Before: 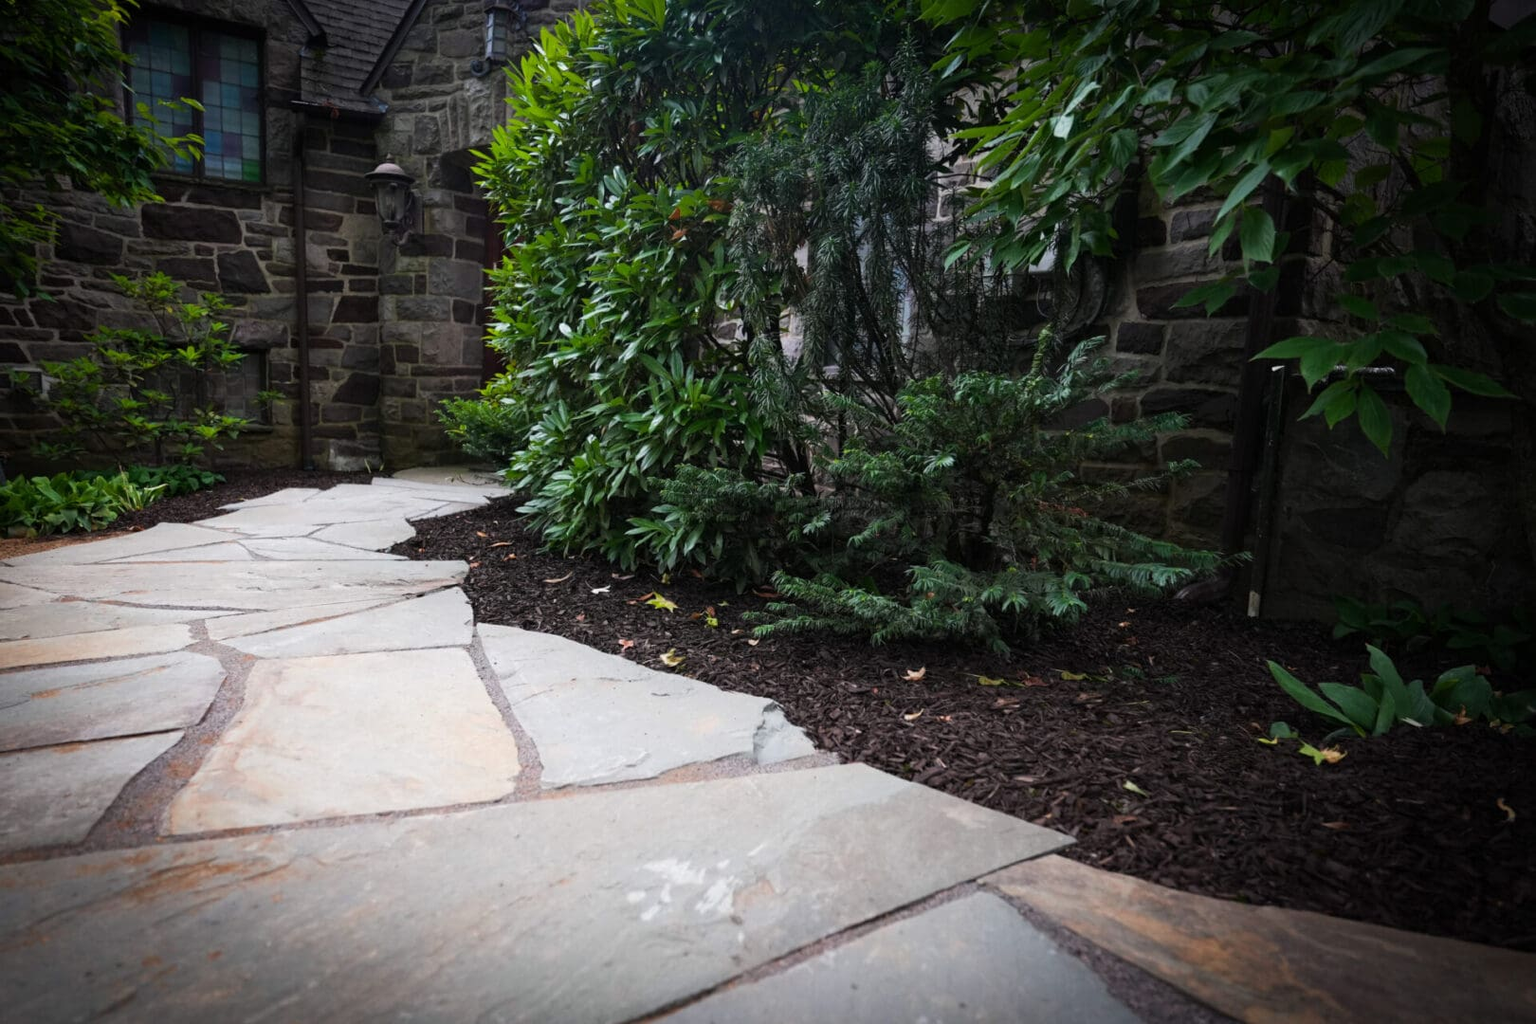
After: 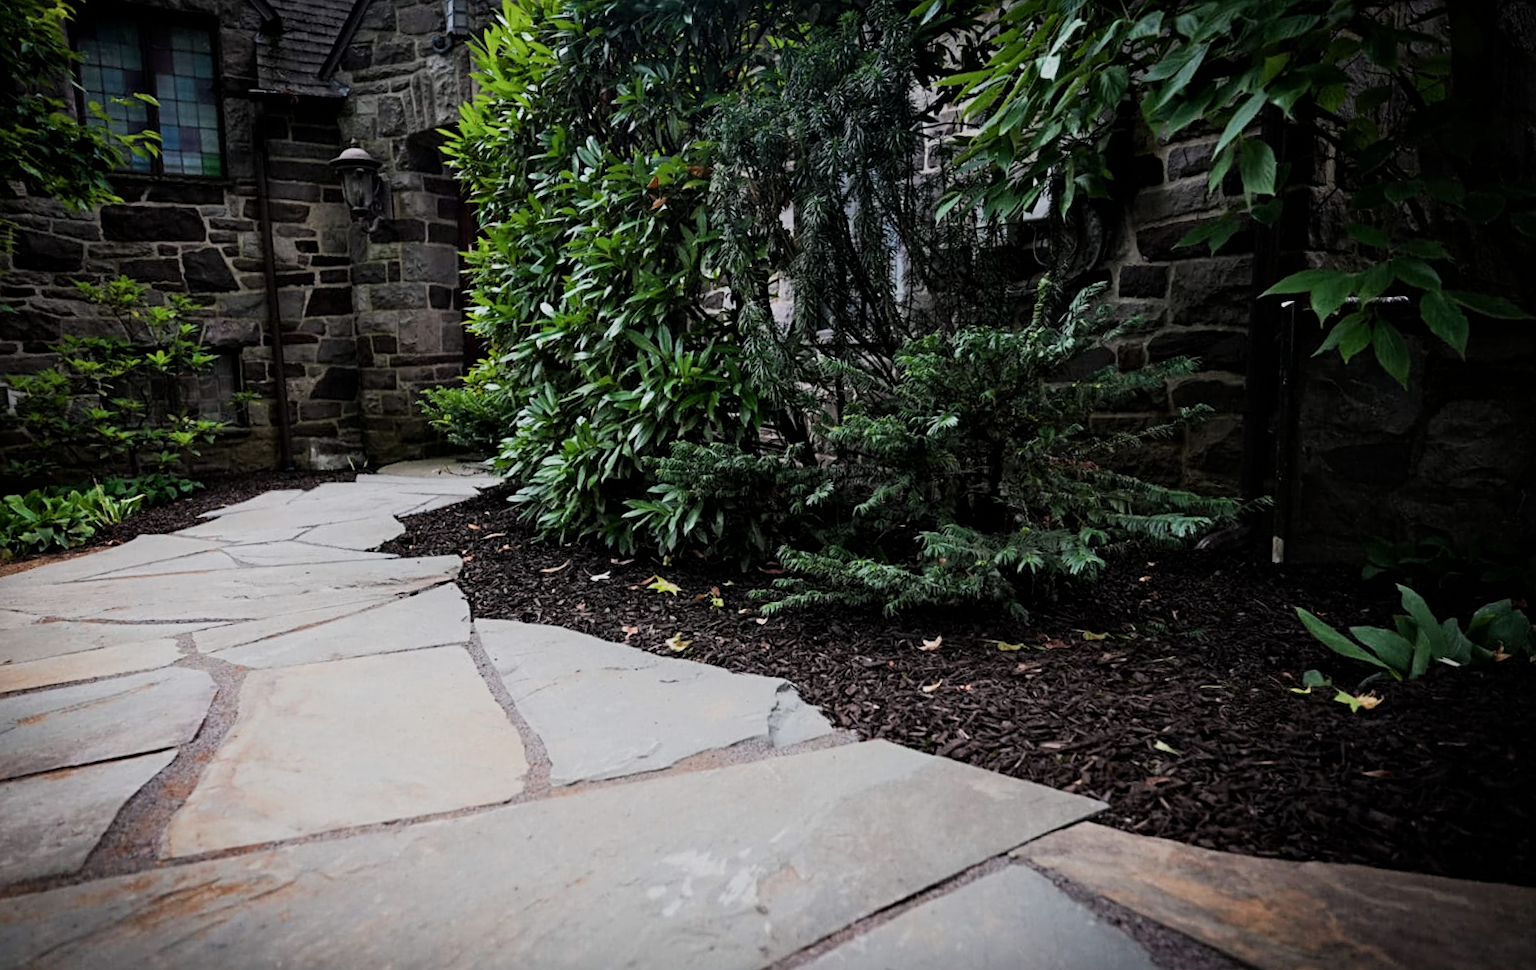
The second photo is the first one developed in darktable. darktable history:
filmic rgb: black relative exposure -16 EV, white relative exposure 6.12 EV, hardness 5.22
sharpen: radius 2.529, amount 0.323
contrast equalizer: y [[0.535, 0.543, 0.548, 0.548, 0.542, 0.532], [0.5 ×6], [0.5 ×6], [0 ×6], [0 ×6]]
rotate and perspective: rotation -3.52°, crop left 0.036, crop right 0.964, crop top 0.081, crop bottom 0.919
